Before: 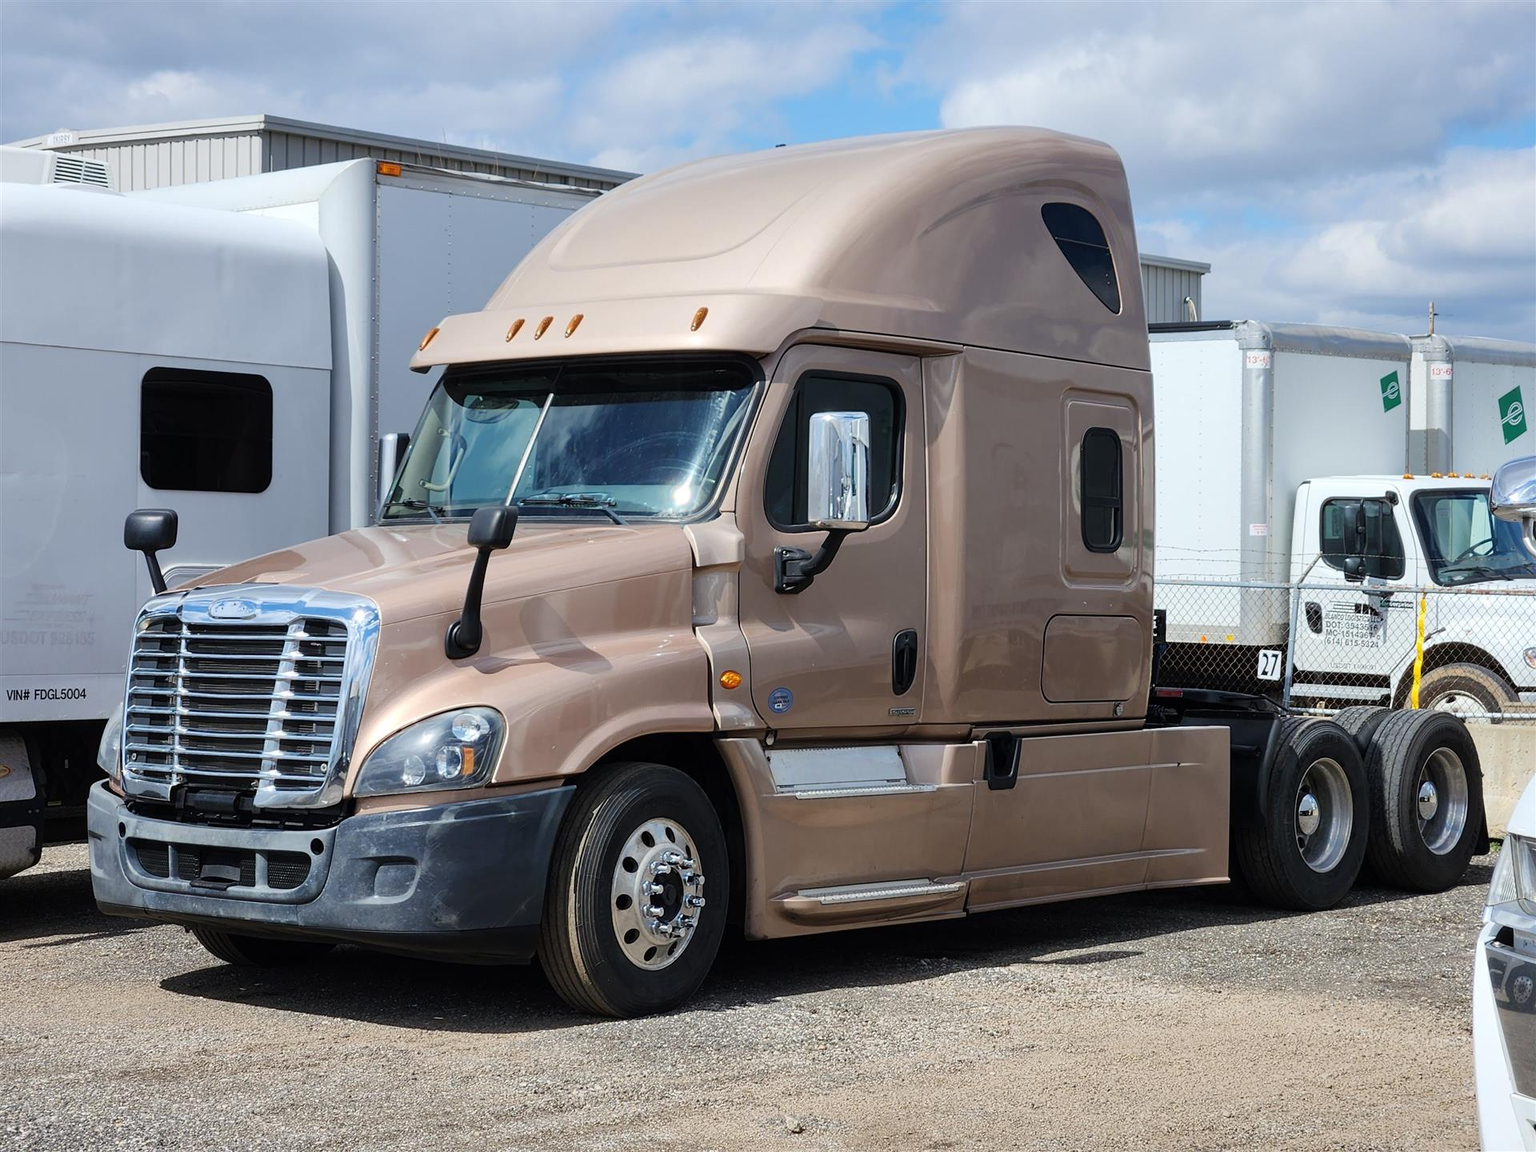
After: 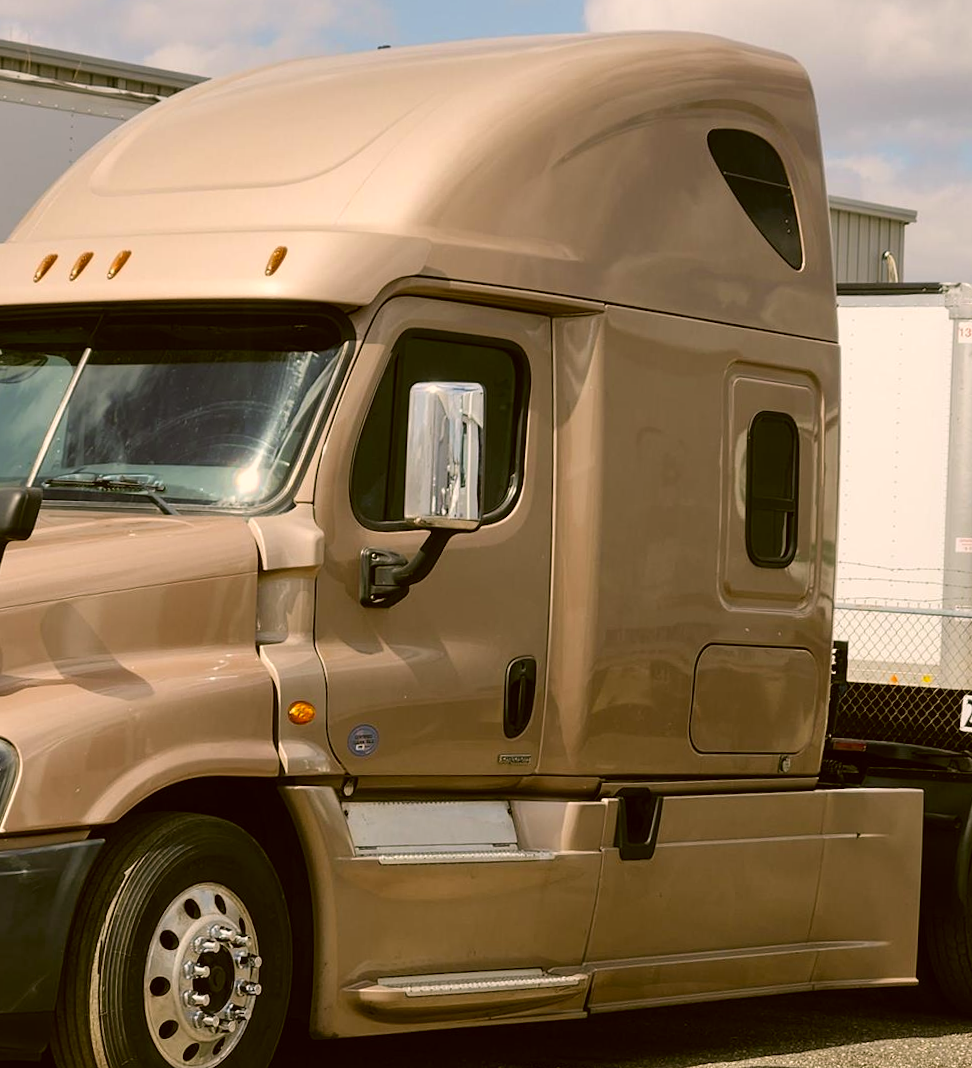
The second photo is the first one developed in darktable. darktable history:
crop: left 32.075%, top 10.976%, right 18.355%, bottom 17.596%
rotate and perspective: rotation 1.72°, automatic cropping off
color correction: highlights a* 8.98, highlights b* 15.09, shadows a* -0.49, shadows b* 26.52
